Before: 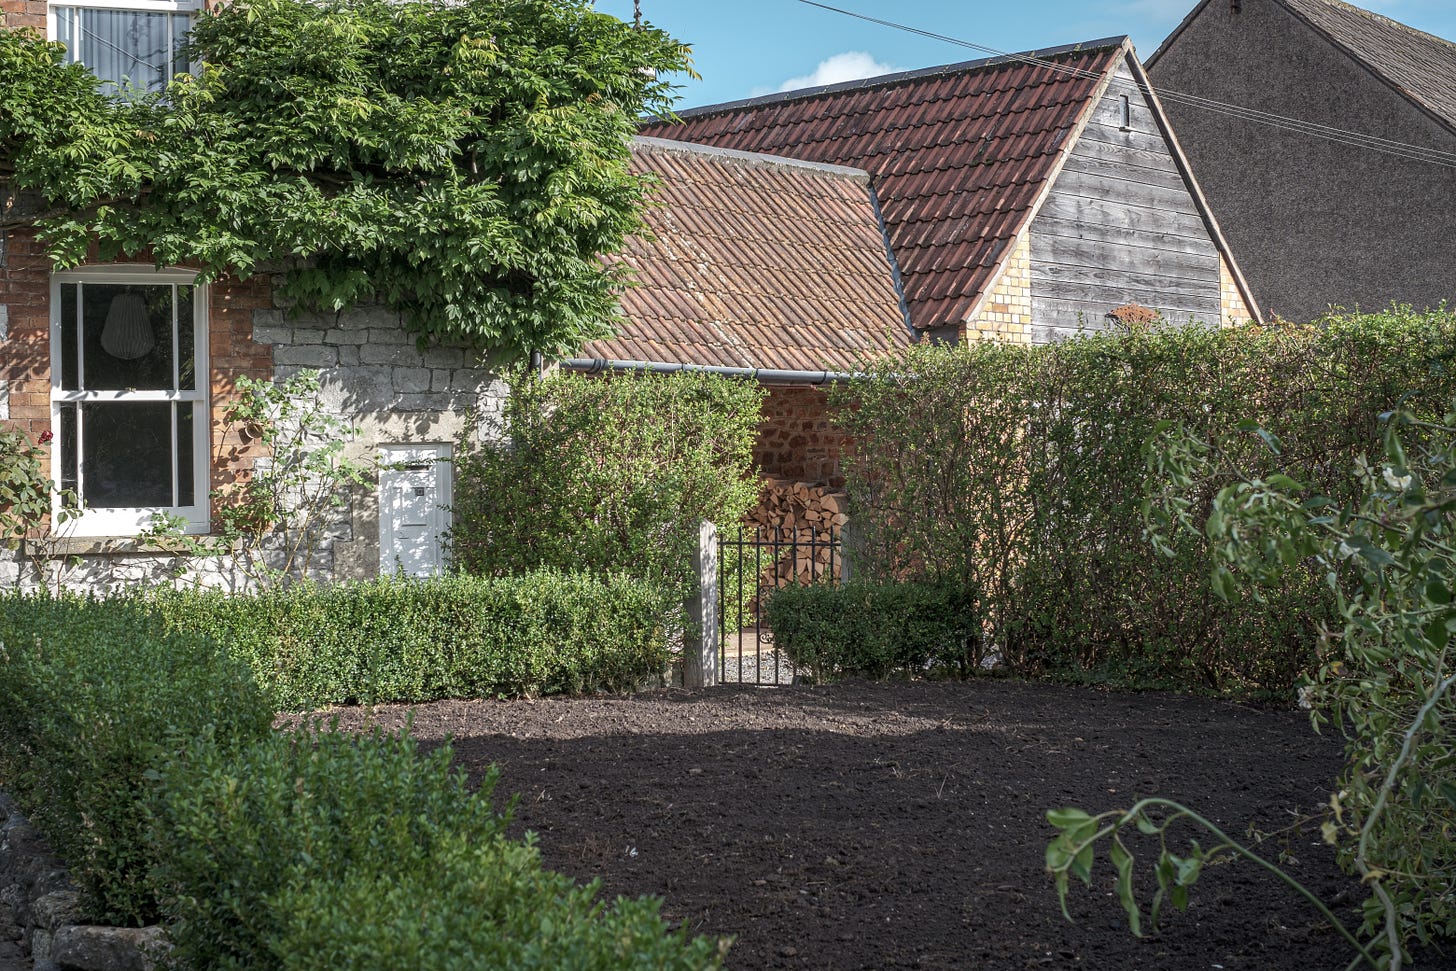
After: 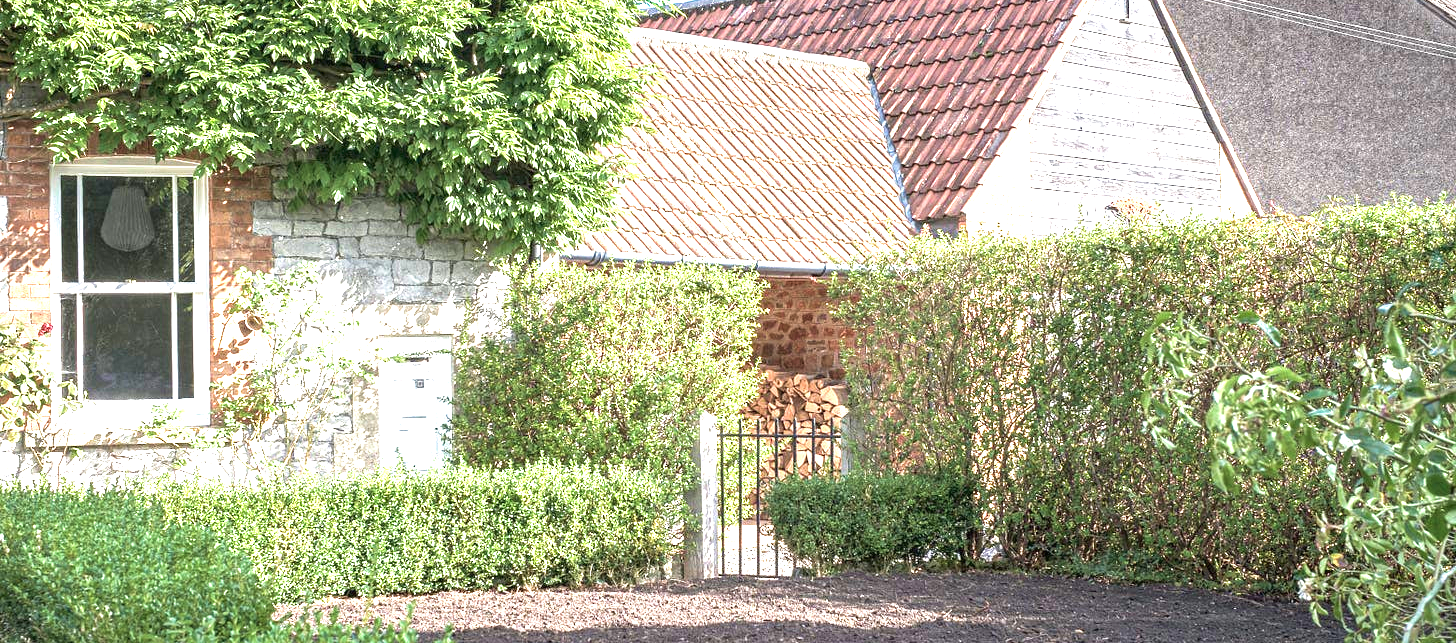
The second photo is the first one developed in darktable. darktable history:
crop: top 11.129%, bottom 22.644%
exposure: black level correction 0, exposure 2.14 EV, compensate highlight preservation false
velvia: strength 27.21%
